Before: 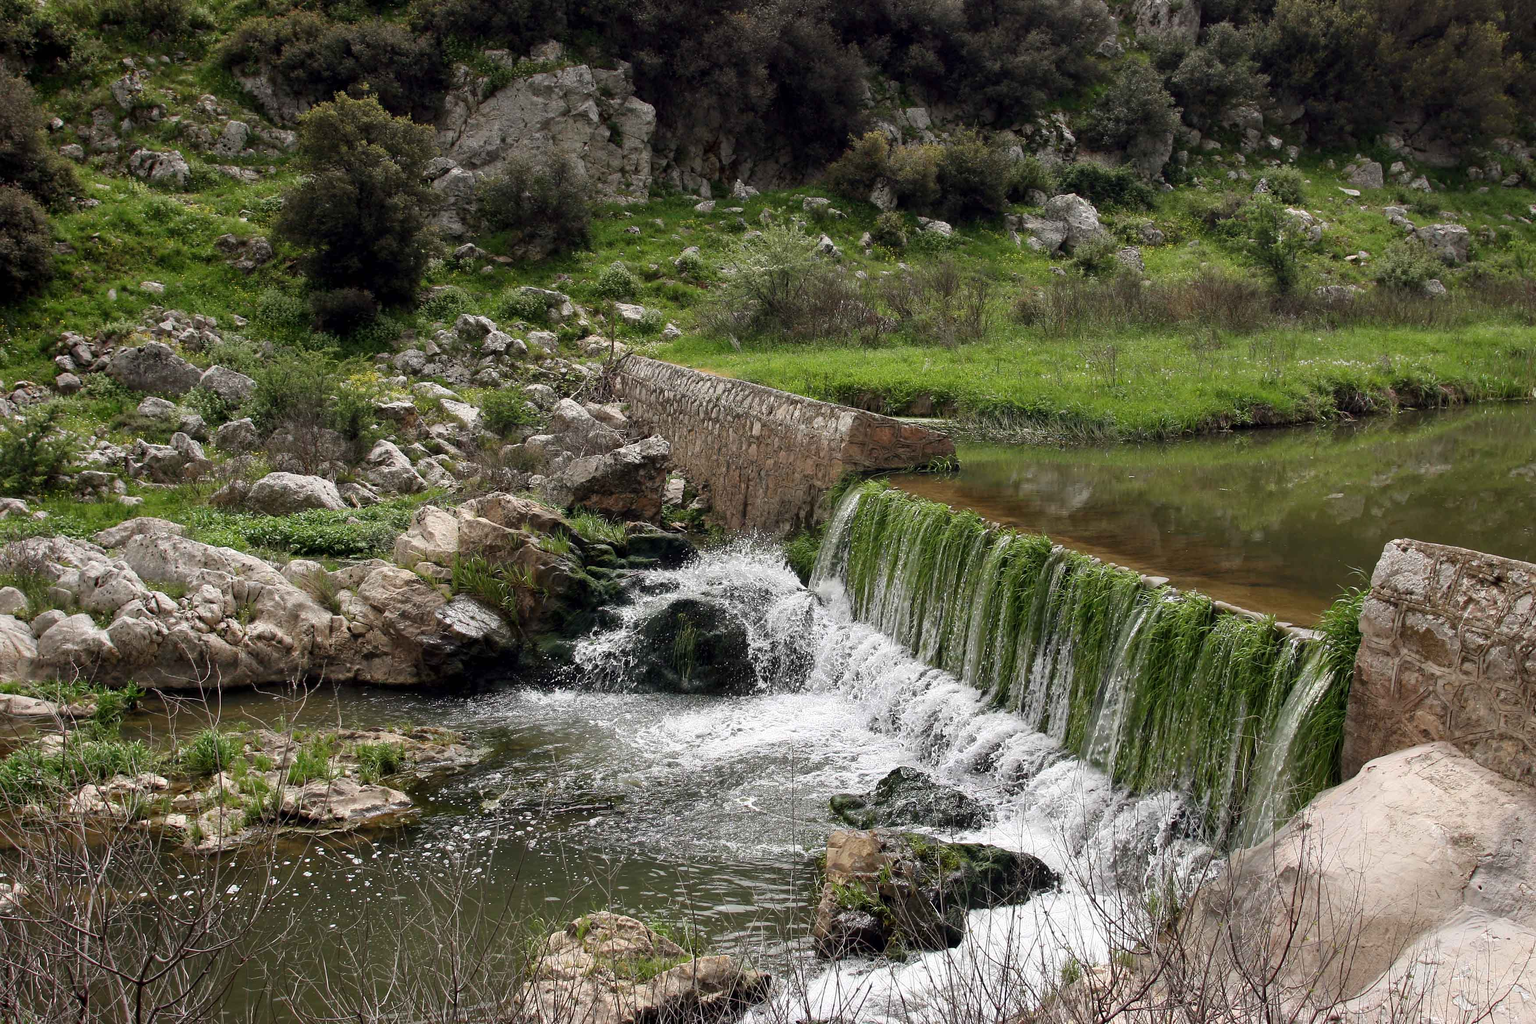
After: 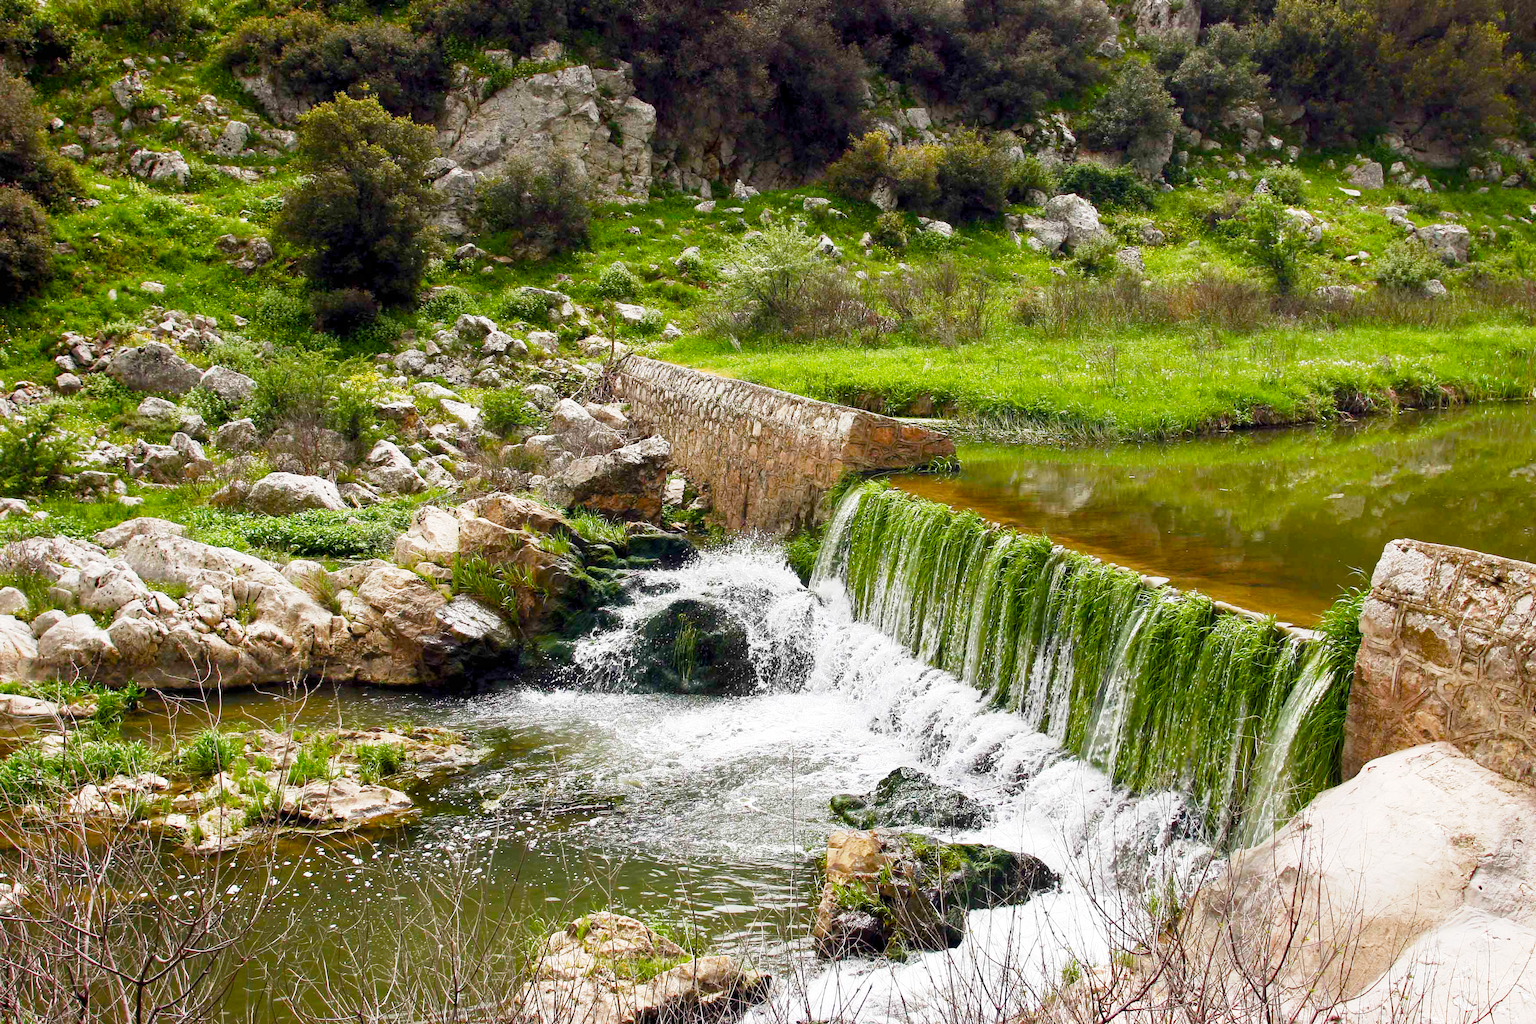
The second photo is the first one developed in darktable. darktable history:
base curve: curves: ch0 [(0, 0) (0.088, 0.125) (0.176, 0.251) (0.354, 0.501) (0.613, 0.749) (1, 0.877)], preserve colors none
color balance rgb: linear chroma grading › shadows -2.2%, linear chroma grading › highlights -15%, linear chroma grading › global chroma -10%, linear chroma grading › mid-tones -10%, perceptual saturation grading › global saturation 45%, perceptual saturation grading › highlights -50%, perceptual saturation grading › shadows 30%, perceptual brilliance grading › global brilliance 18%, global vibrance 45%
